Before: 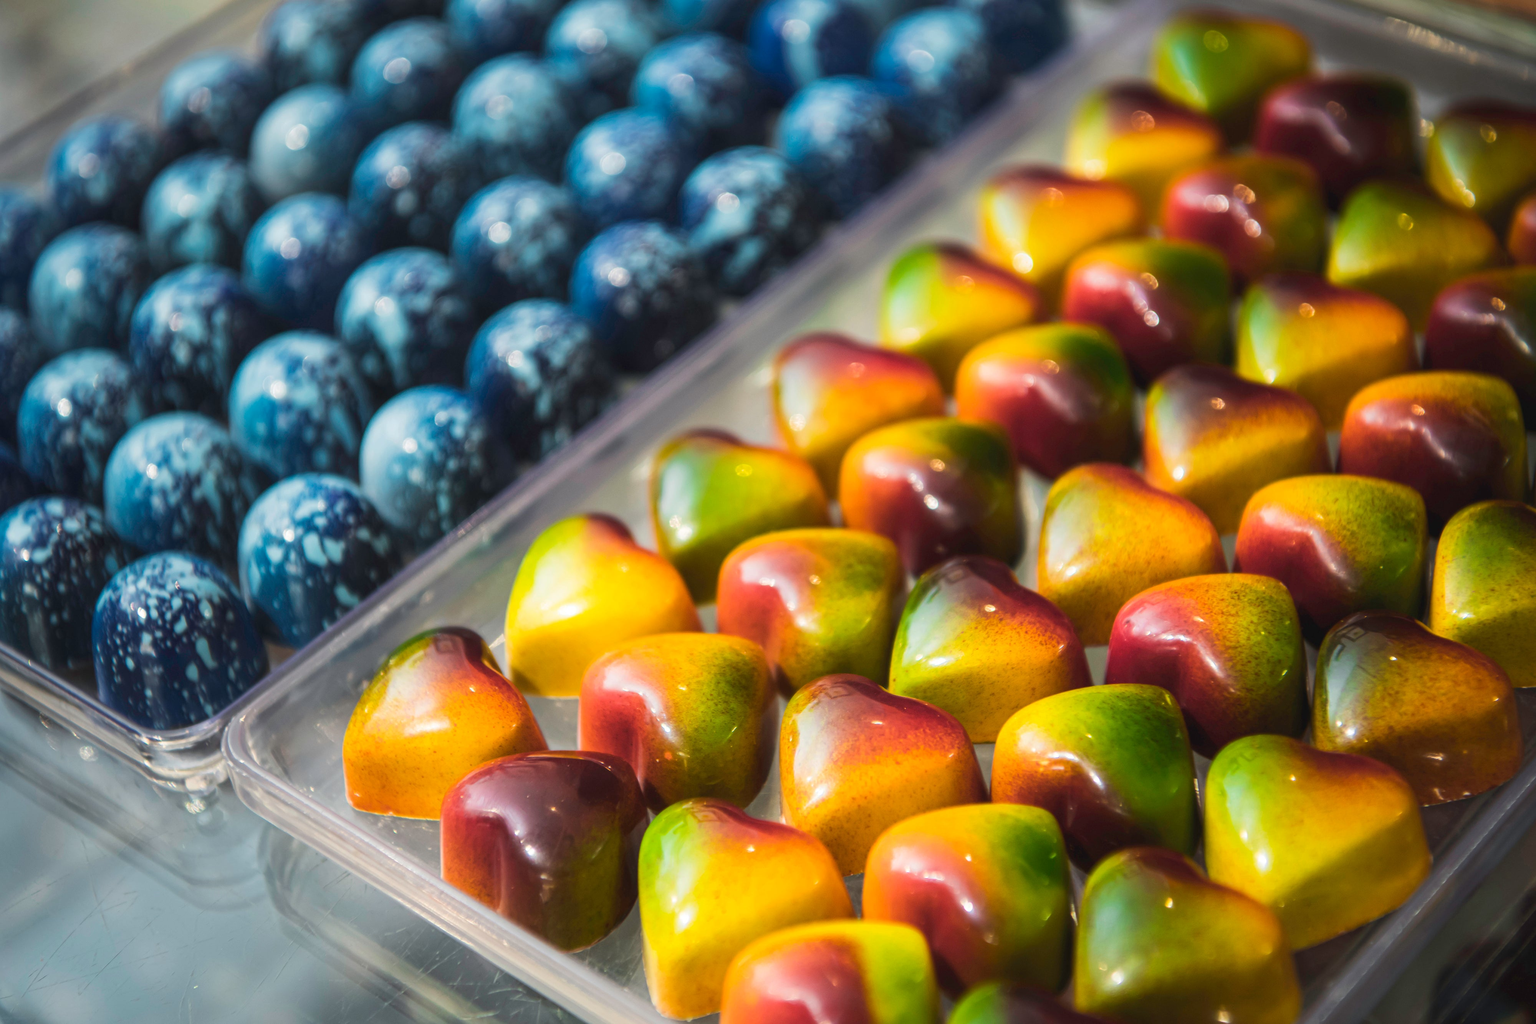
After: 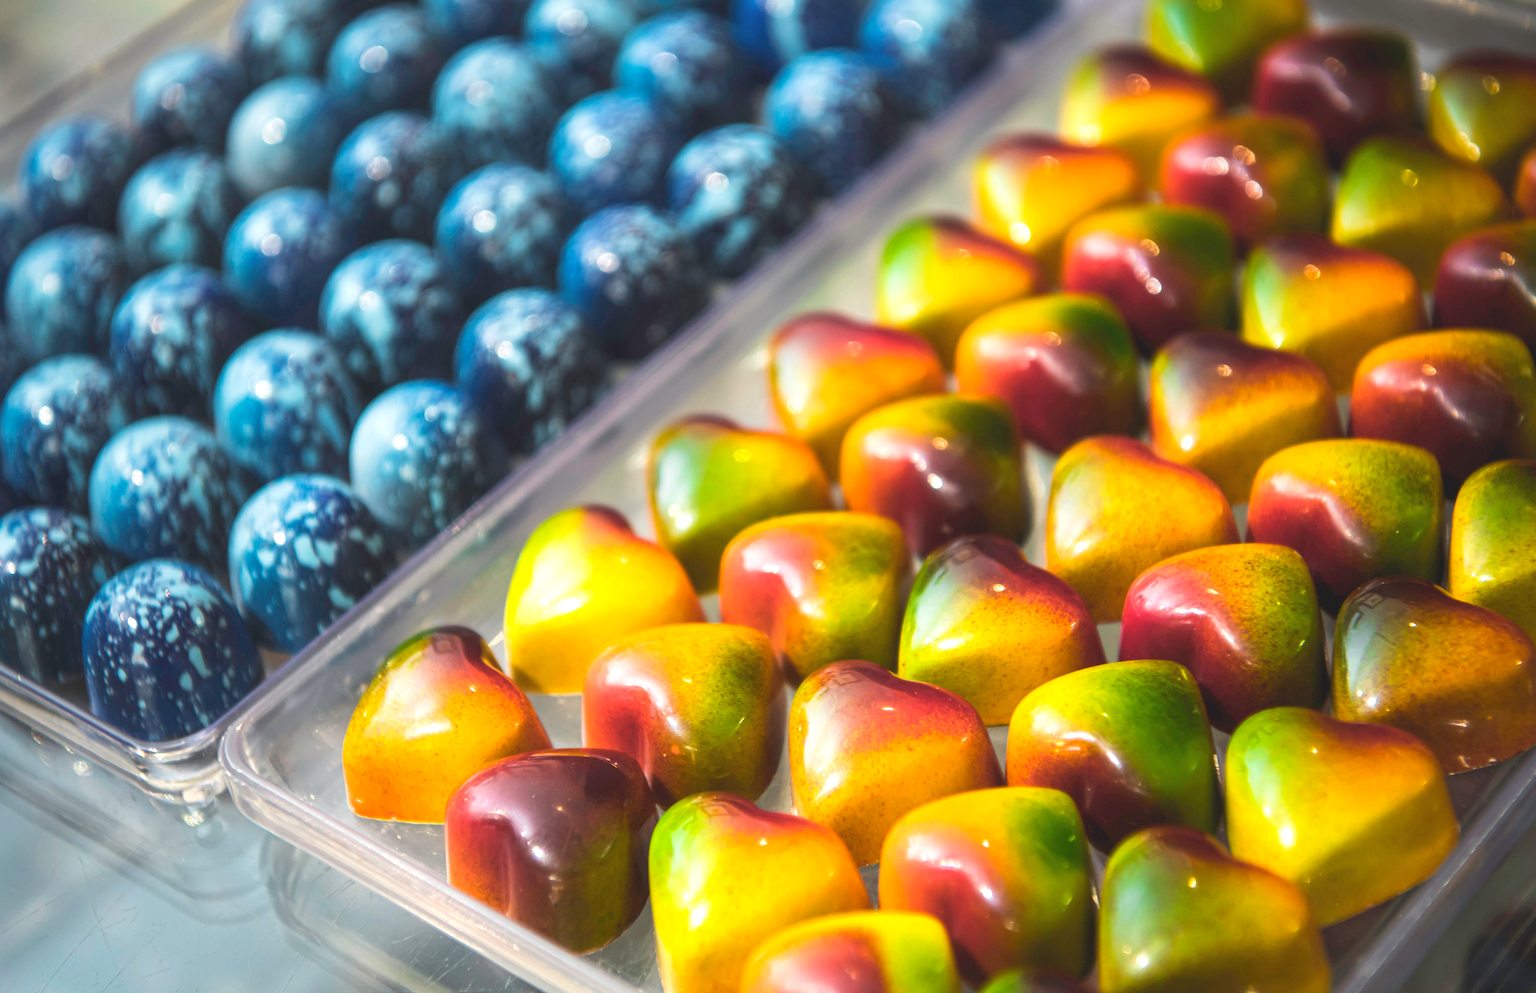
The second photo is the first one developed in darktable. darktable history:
rotate and perspective: rotation -2°, crop left 0.022, crop right 0.978, crop top 0.049, crop bottom 0.951
exposure: exposure 0.6 EV, compensate highlight preservation false
contrast brightness saturation: contrast -0.11
